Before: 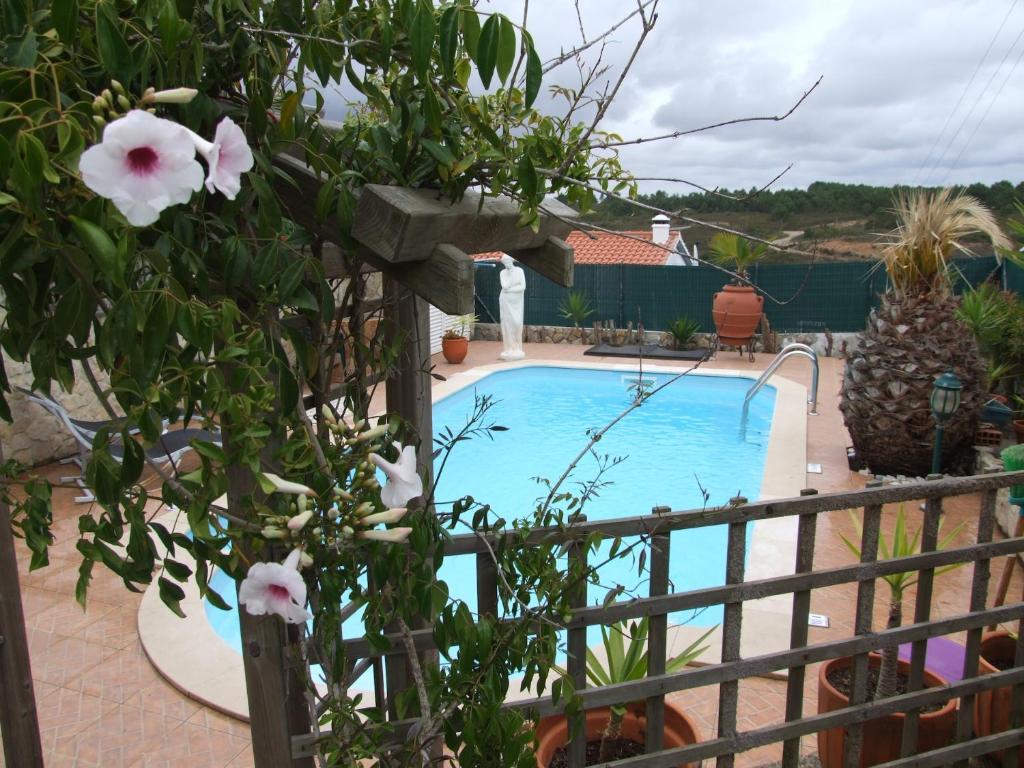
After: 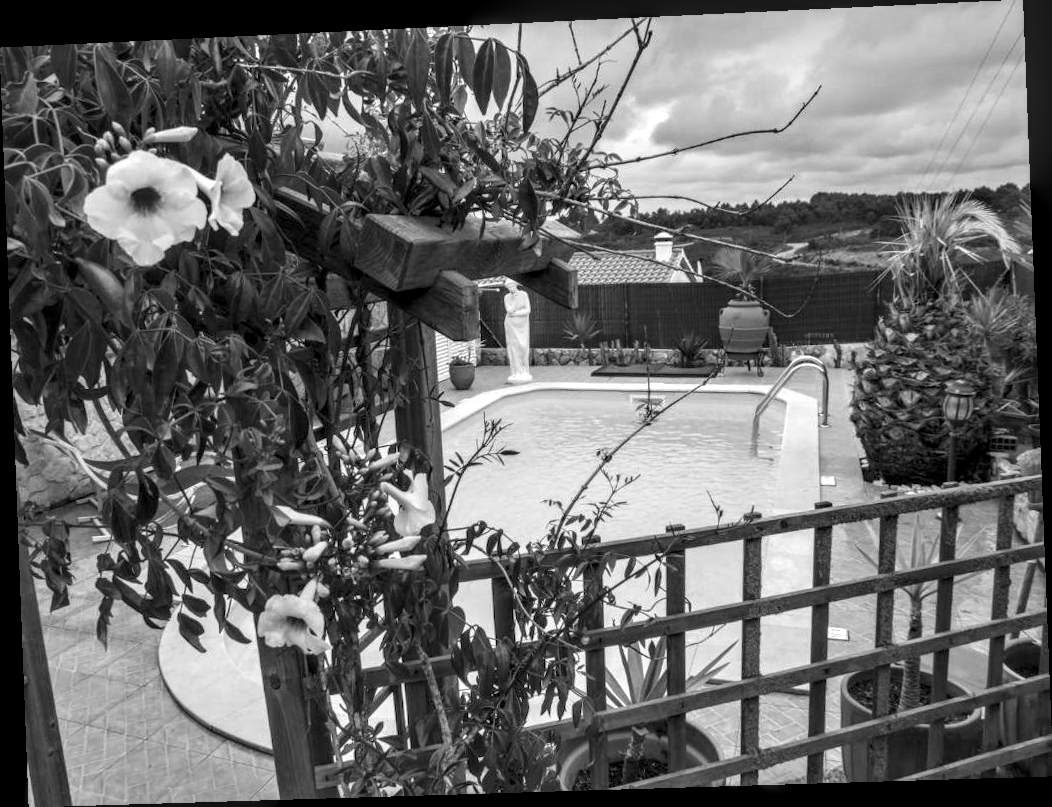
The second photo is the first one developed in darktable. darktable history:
local contrast: highlights 0%, shadows 0%, detail 182%
rotate and perspective: rotation -2.22°, lens shift (horizontal) -0.022, automatic cropping off
monochrome: a 16.01, b -2.65, highlights 0.52
